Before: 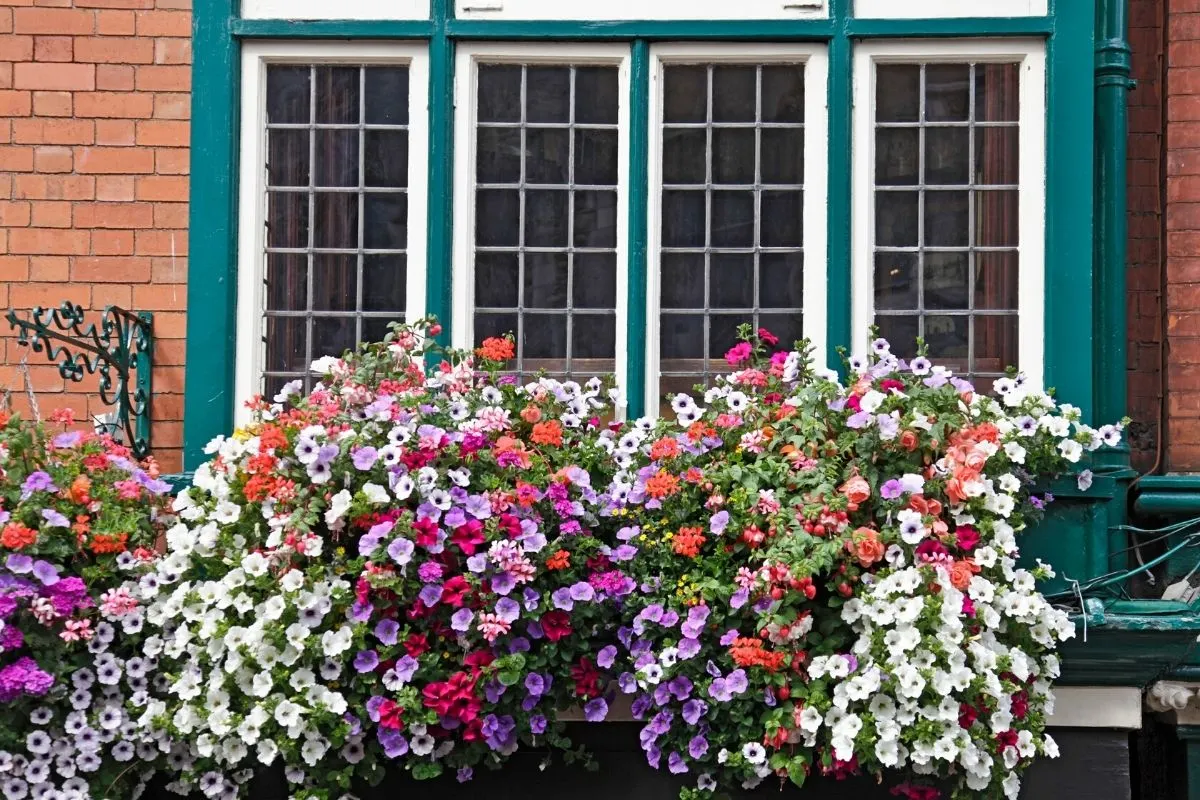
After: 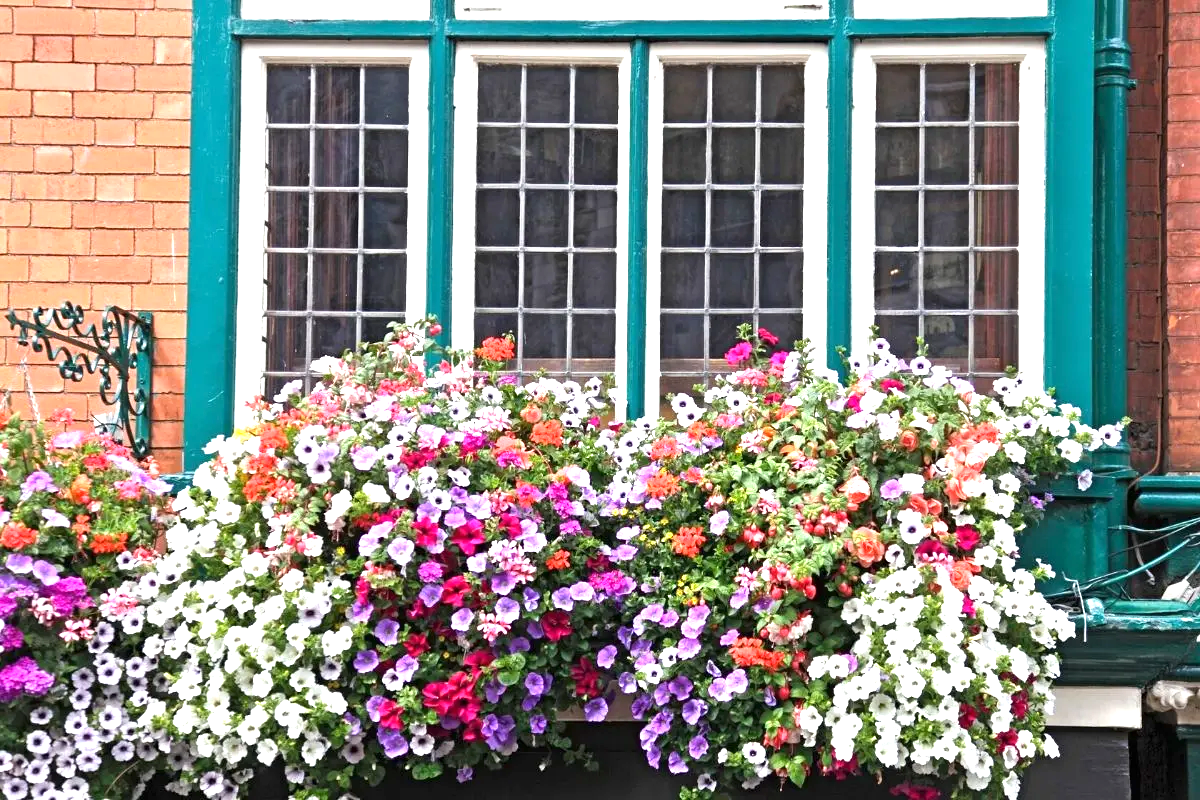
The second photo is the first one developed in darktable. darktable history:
exposure: exposure 1.092 EV, compensate highlight preservation false
